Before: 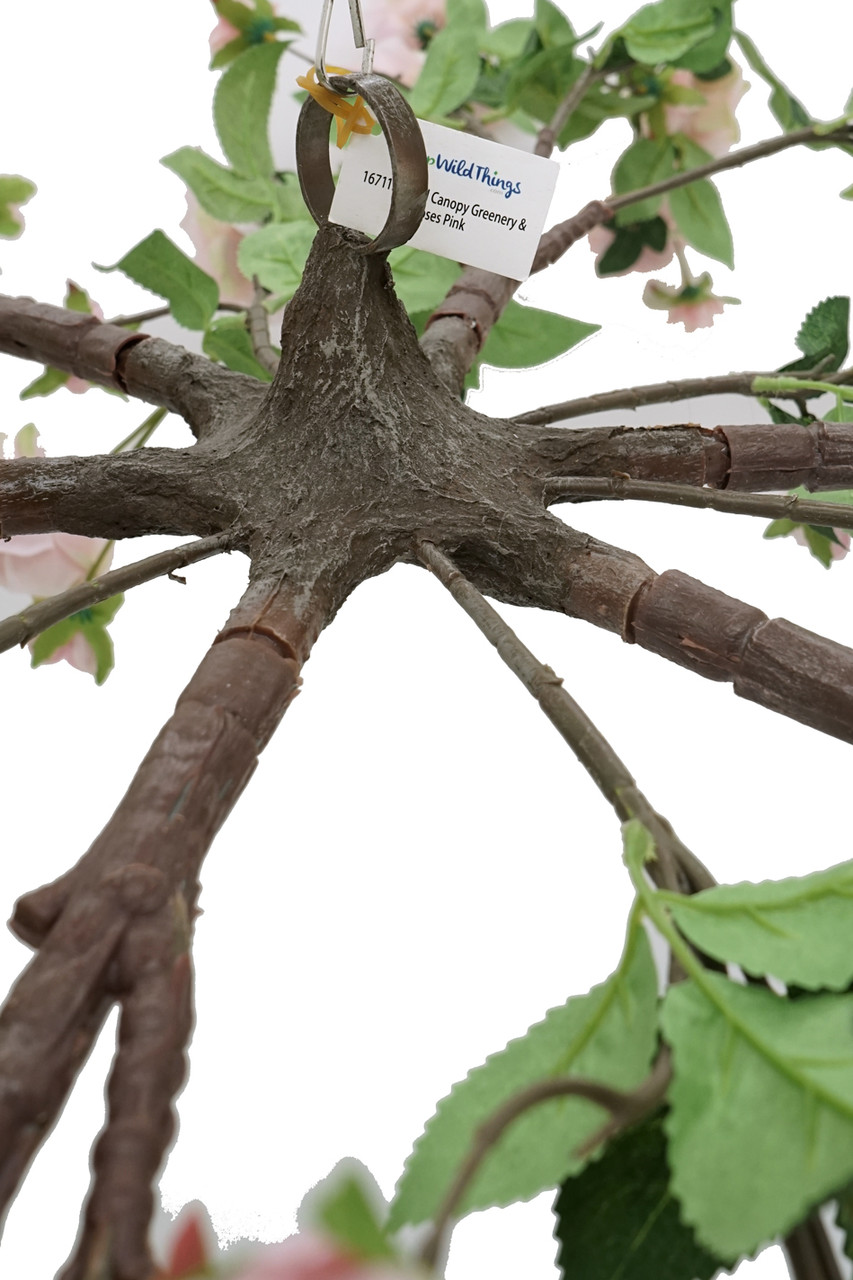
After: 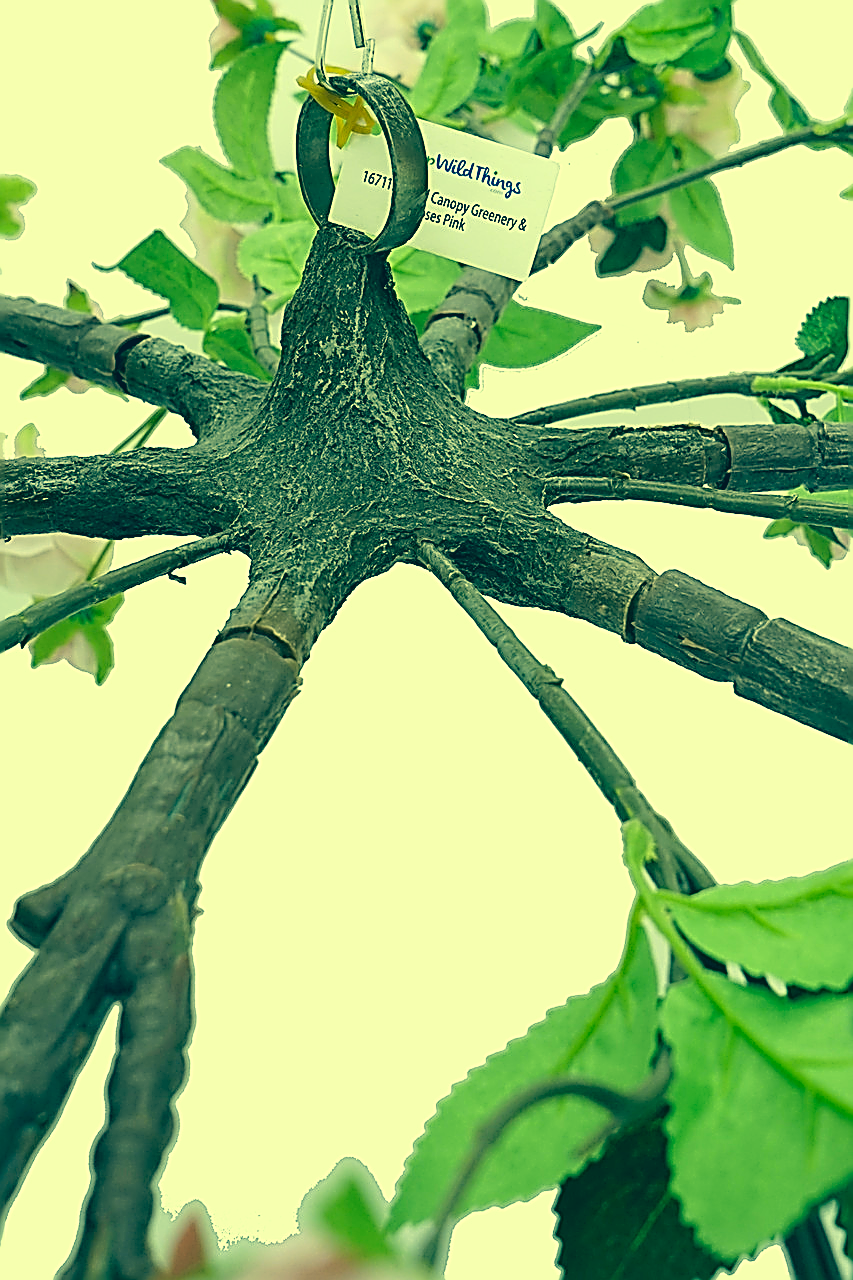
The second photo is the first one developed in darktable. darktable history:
tone curve: curves: ch0 [(0, 0) (0.389, 0.458) (0.745, 0.82) (0.849, 0.917) (0.919, 0.969) (1, 1)]; ch1 [(0, 0) (0.437, 0.404) (0.5, 0.5) (0.529, 0.55) (0.58, 0.6) (0.616, 0.649) (1, 1)]; ch2 [(0, 0) (0.442, 0.428) (0.5, 0.5) (0.525, 0.543) (0.585, 0.62) (1, 1)], color space Lab, linked channels, preserve colors none
sharpen: amount 1.987
color correction: highlights a* -15.45, highlights b* 39.77, shadows a* -39.59, shadows b* -26.09
